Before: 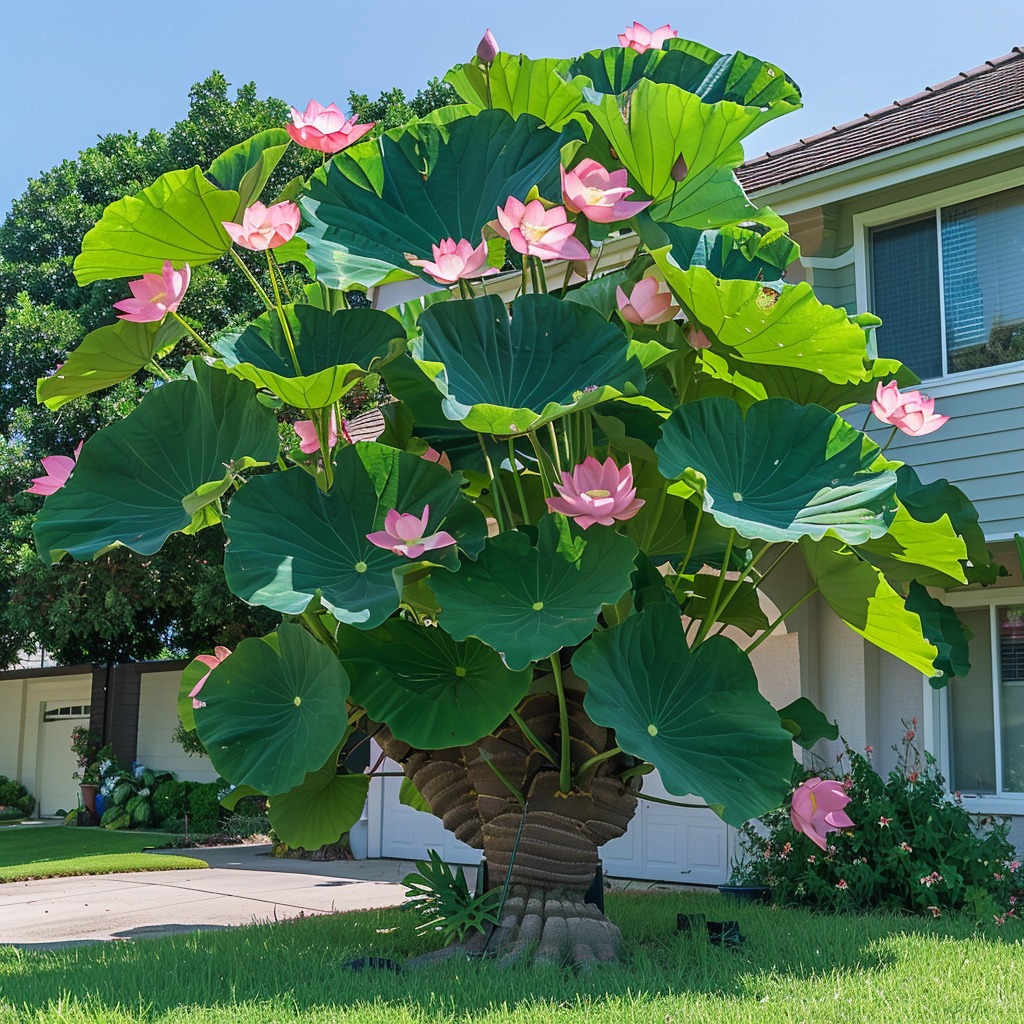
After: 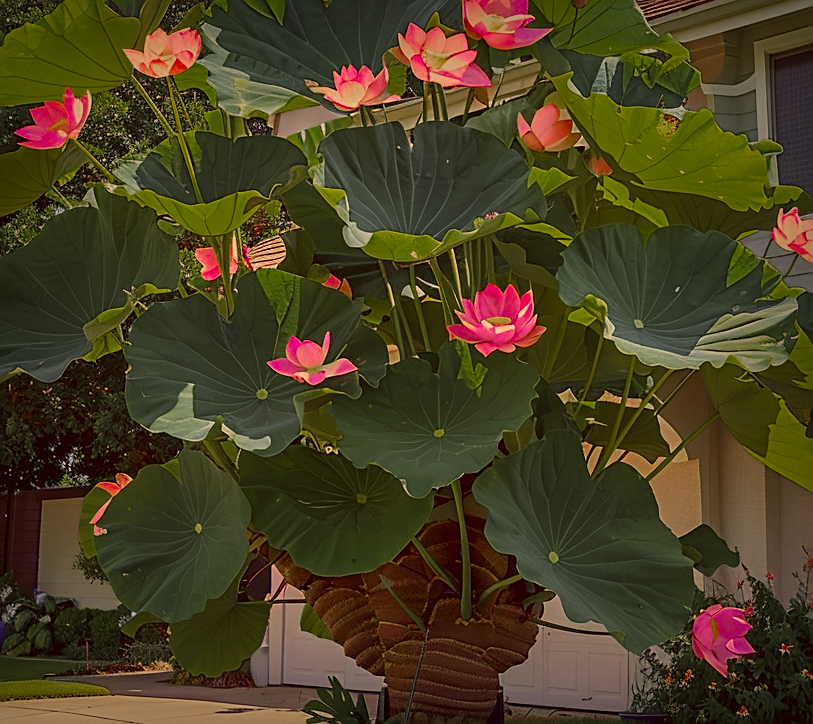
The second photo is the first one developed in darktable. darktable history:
crop: left 9.712%, top 16.928%, right 10.845%, bottom 12.332%
vignetting: fall-off start 53.2%, brightness -0.594, saturation 0, automatic ratio true, width/height ratio 1.313, shape 0.22, unbound false
sharpen: on, module defaults
color correction: highlights a* 10.12, highlights b* 39.04, shadows a* 14.62, shadows b* 3.37
color zones: curves: ch0 [(0, 0.48) (0.209, 0.398) (0.305, 0.332) (0.429, 0.493) (0.571, 0.5) (0.714, 0.5) (0.857, 0.5) (1, 0.48)]; ch1 [(0, 0.736) (0.143, 0.625) (0.225, 0.371) (0.429, 0.256) (0.571, 0.241) (0.714, 0.213) (0.857, 0.48) (1, 0.736)]; ch2 [(0, 0.448) (0.143, 0.498) (0.286, 0.5) (0.429, 0.5) (0.571, 0.5) (0.714, 0.5) (0.857, 0.5) (1, 0.448)]
